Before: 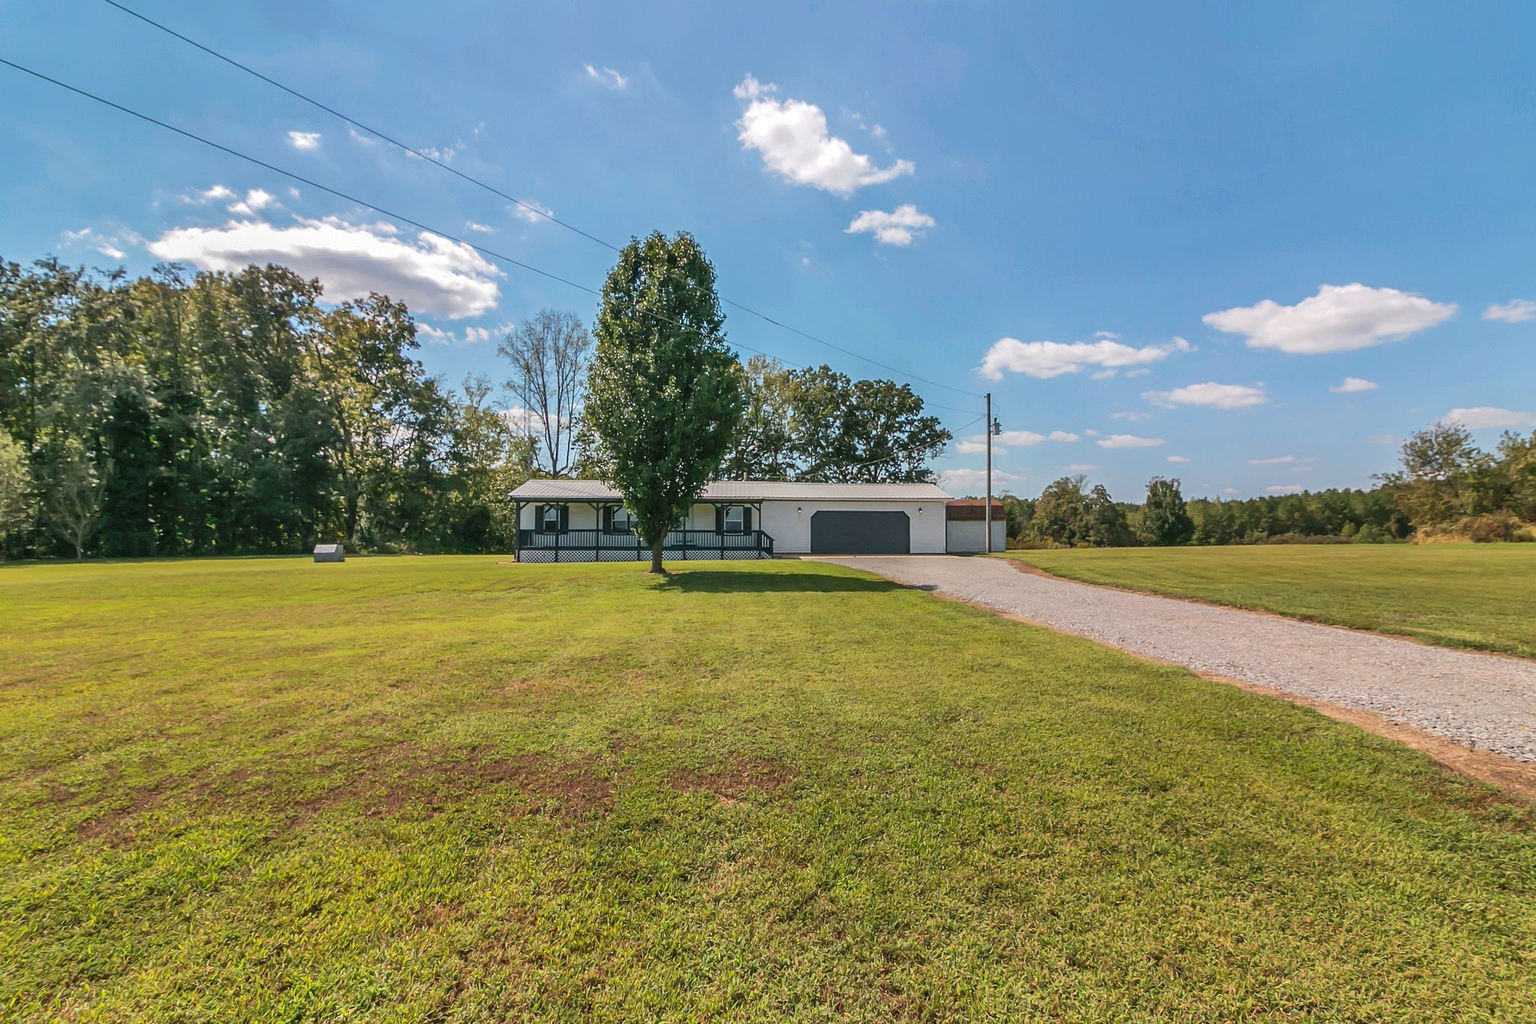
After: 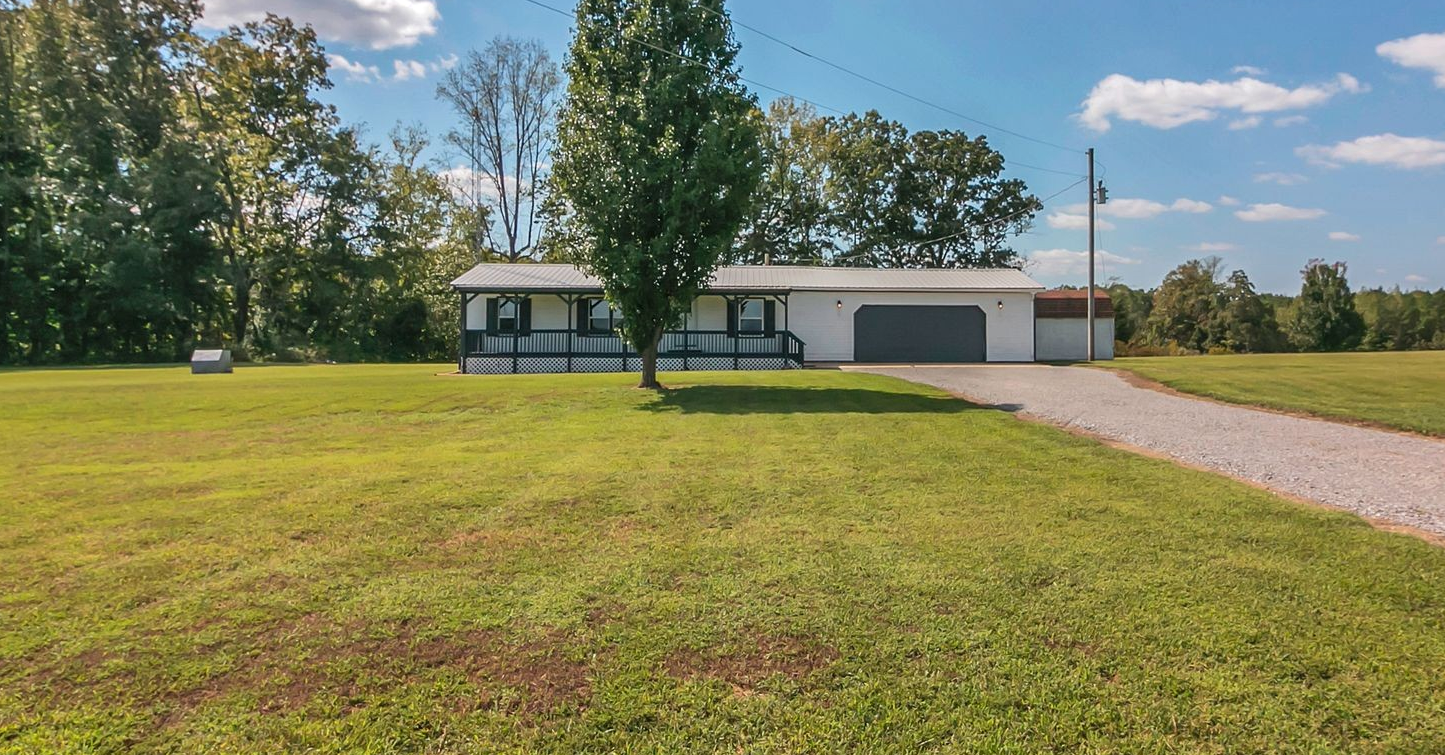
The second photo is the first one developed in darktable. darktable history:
shadows and highlights: shadows 12, white point adjustment 1.2, soften with gaussian
crop: left 11.123%, top 27.61%, right 18.3%, bottom 17.034%
